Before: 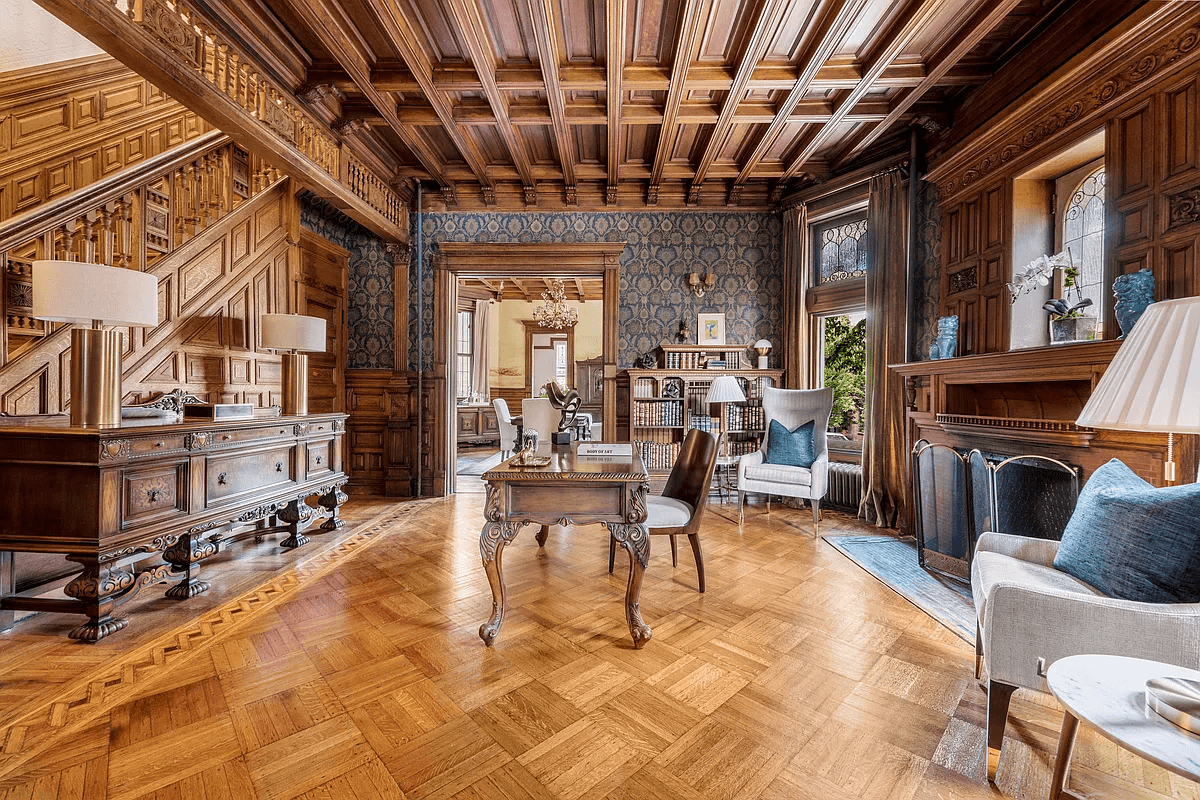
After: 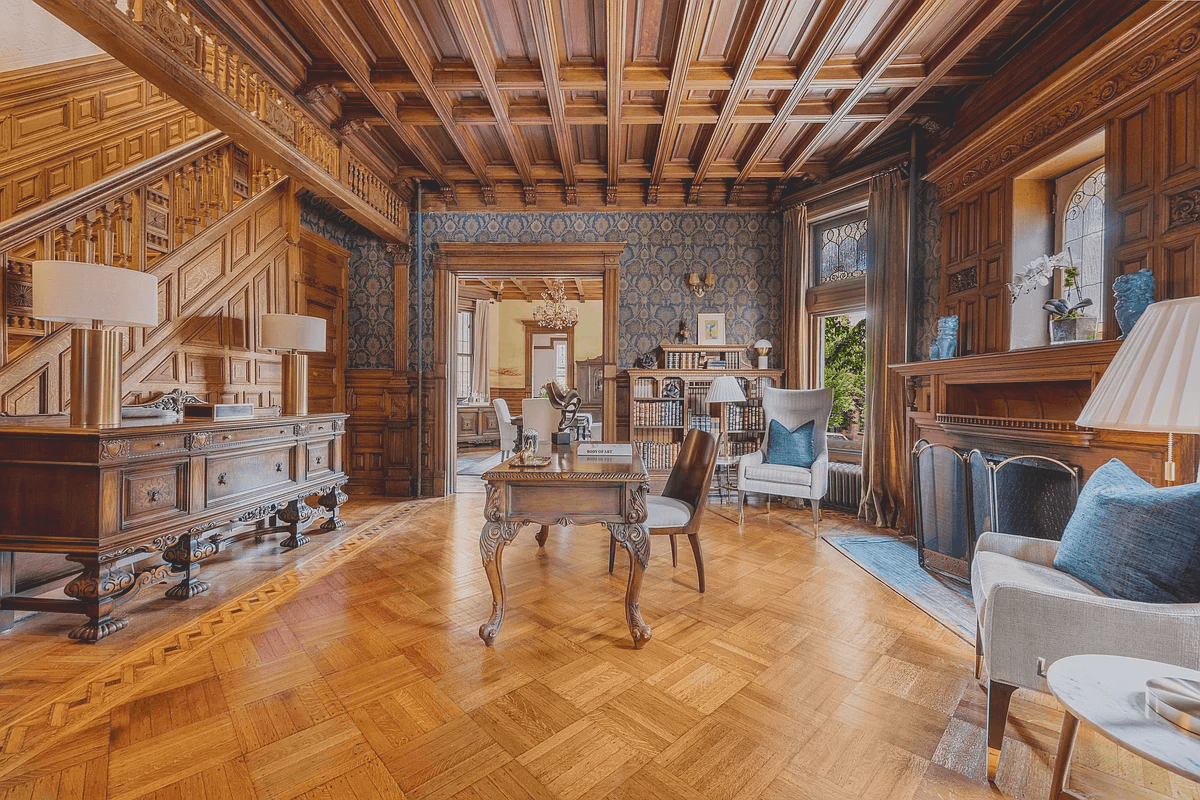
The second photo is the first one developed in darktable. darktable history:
contrast brightness saturation: contrast -0.284
